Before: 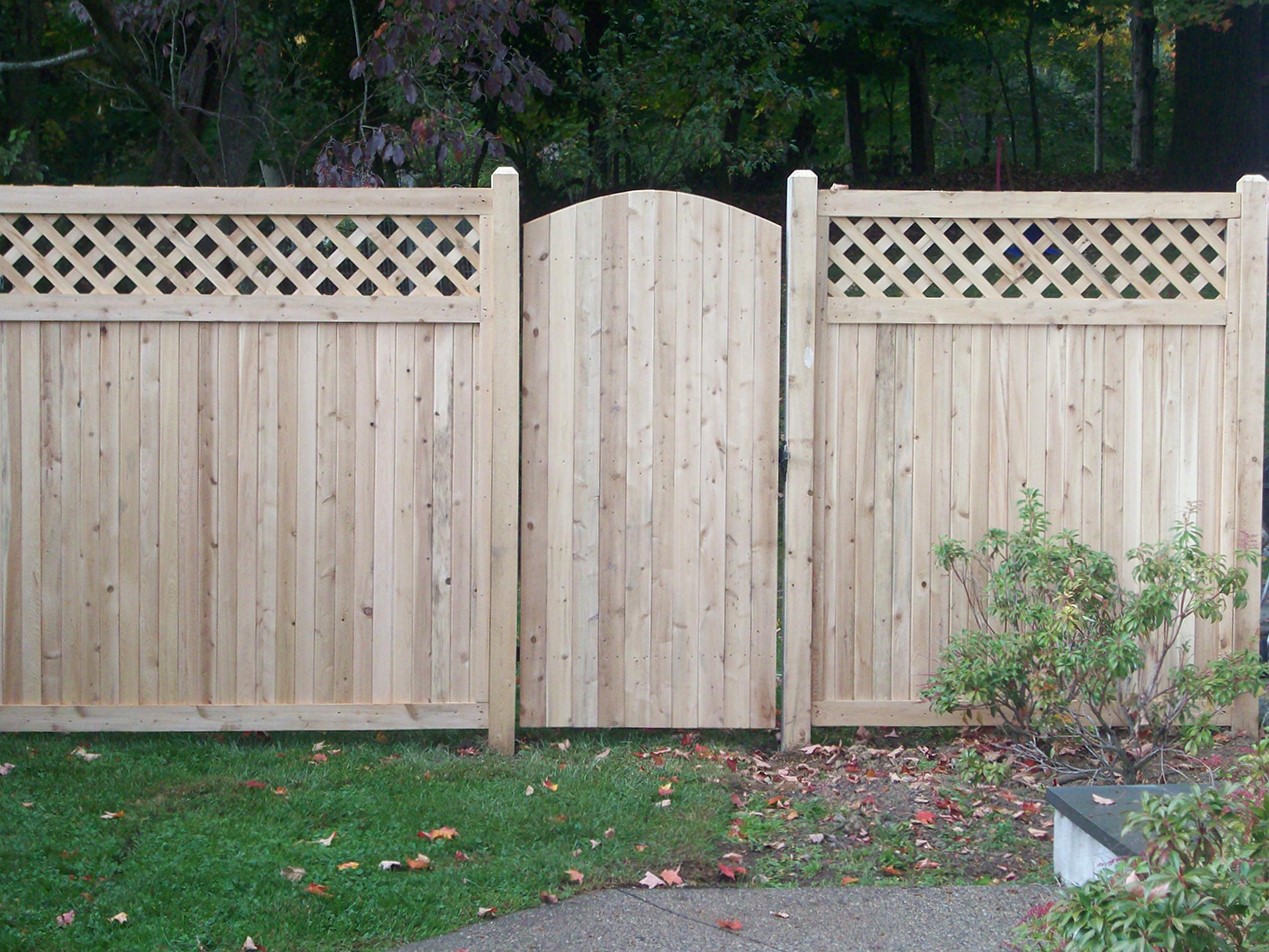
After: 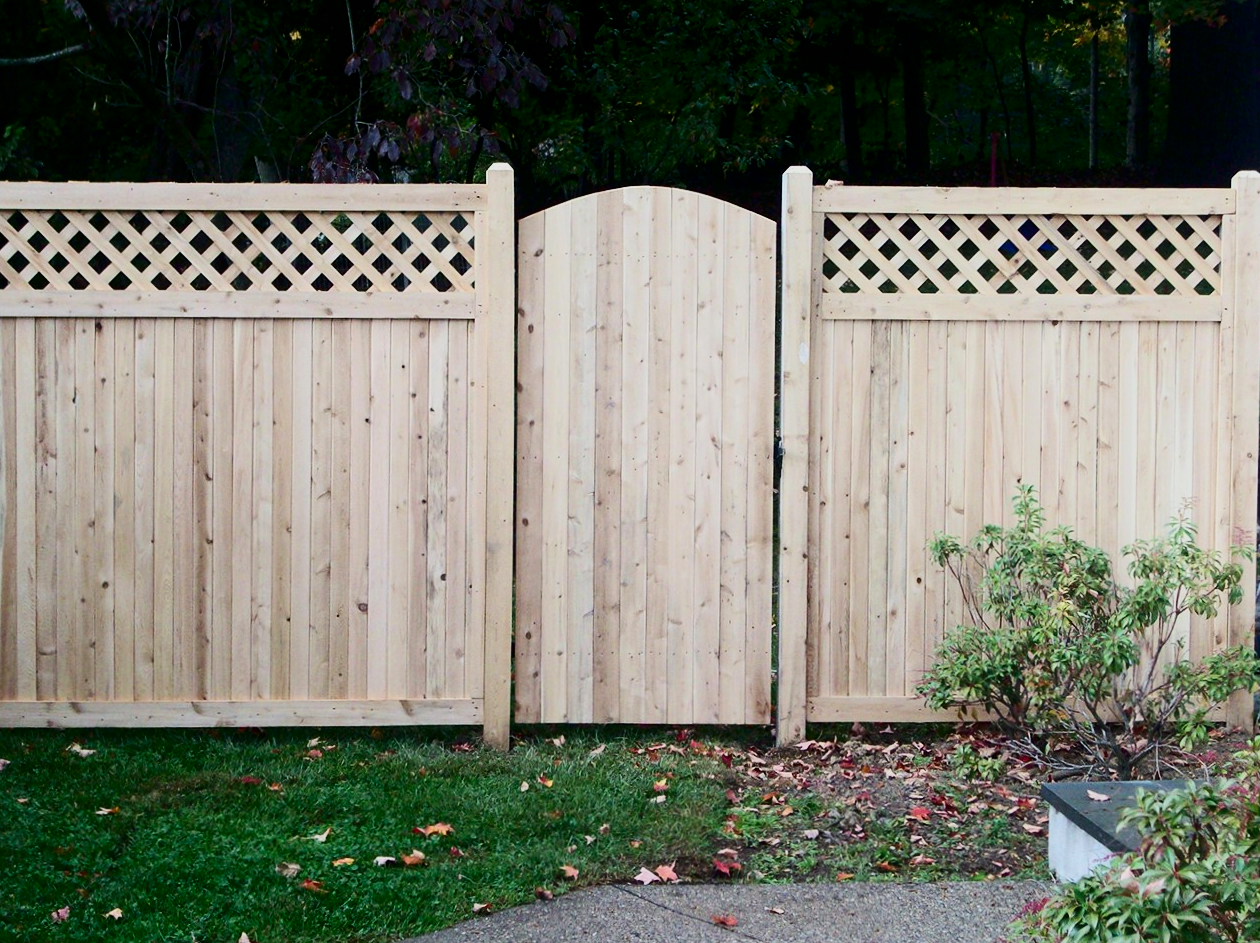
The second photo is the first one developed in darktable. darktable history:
contrast brightness saturation: contrast 0.32, brightness -0.08, saturation 0.17
crop: left 0.434%, top 0.485%, right 0.244%, bottom 0.386%
filmic rgb: black relative exposure -7.65 EV, white relative exposure 4.56 EV, hardness 3.61, color science v6 (2022)
